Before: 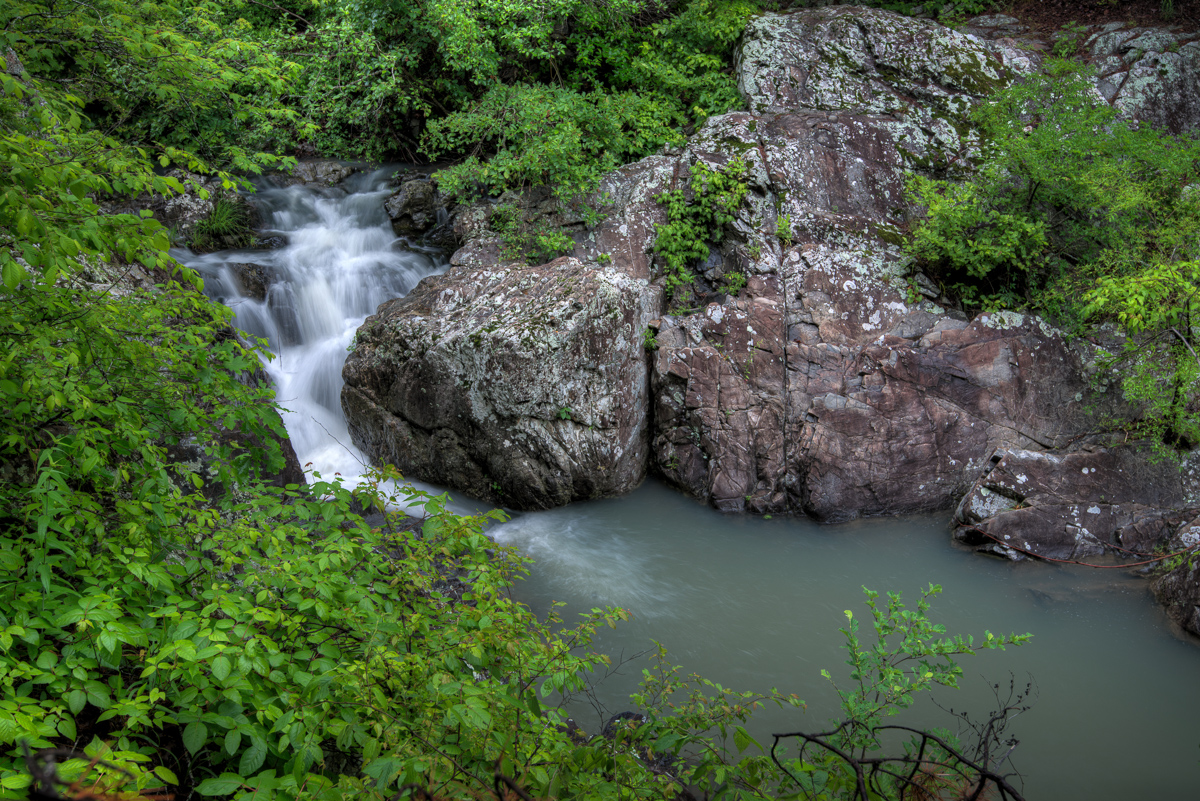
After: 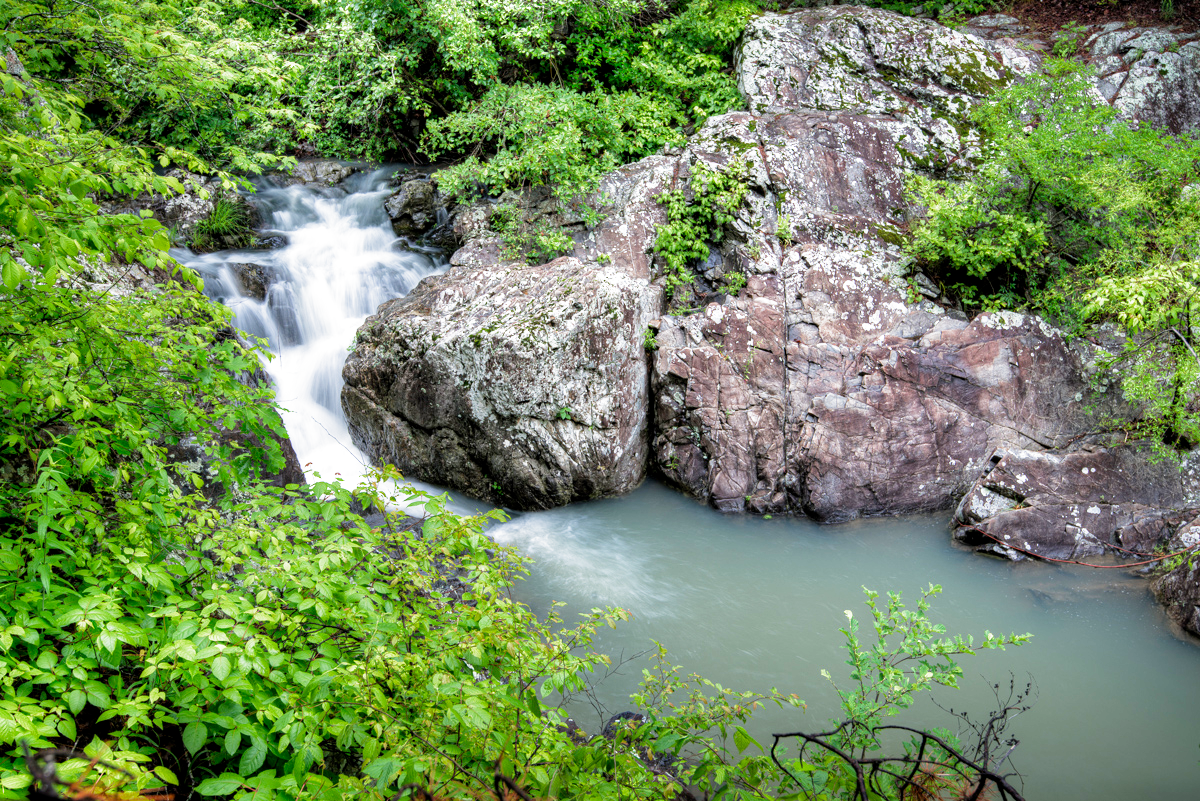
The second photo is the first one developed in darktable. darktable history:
filmic rgb: middle gray luminance 9.46%, black relative exposure -10.69 EV, white relative exposure 3.44 EV, target black luminance 0%, hardness 5.99, latitude 59.64%, contrast 1.093, highlights saturation mix 5.45%, shadows ↔ highlights balance 29.62%, preserve chrominance no, color science v4 (2020), contrast in shadows soft
exposure: black level correction 0, exposure 1.448 EV, compensate highlight preservation false
